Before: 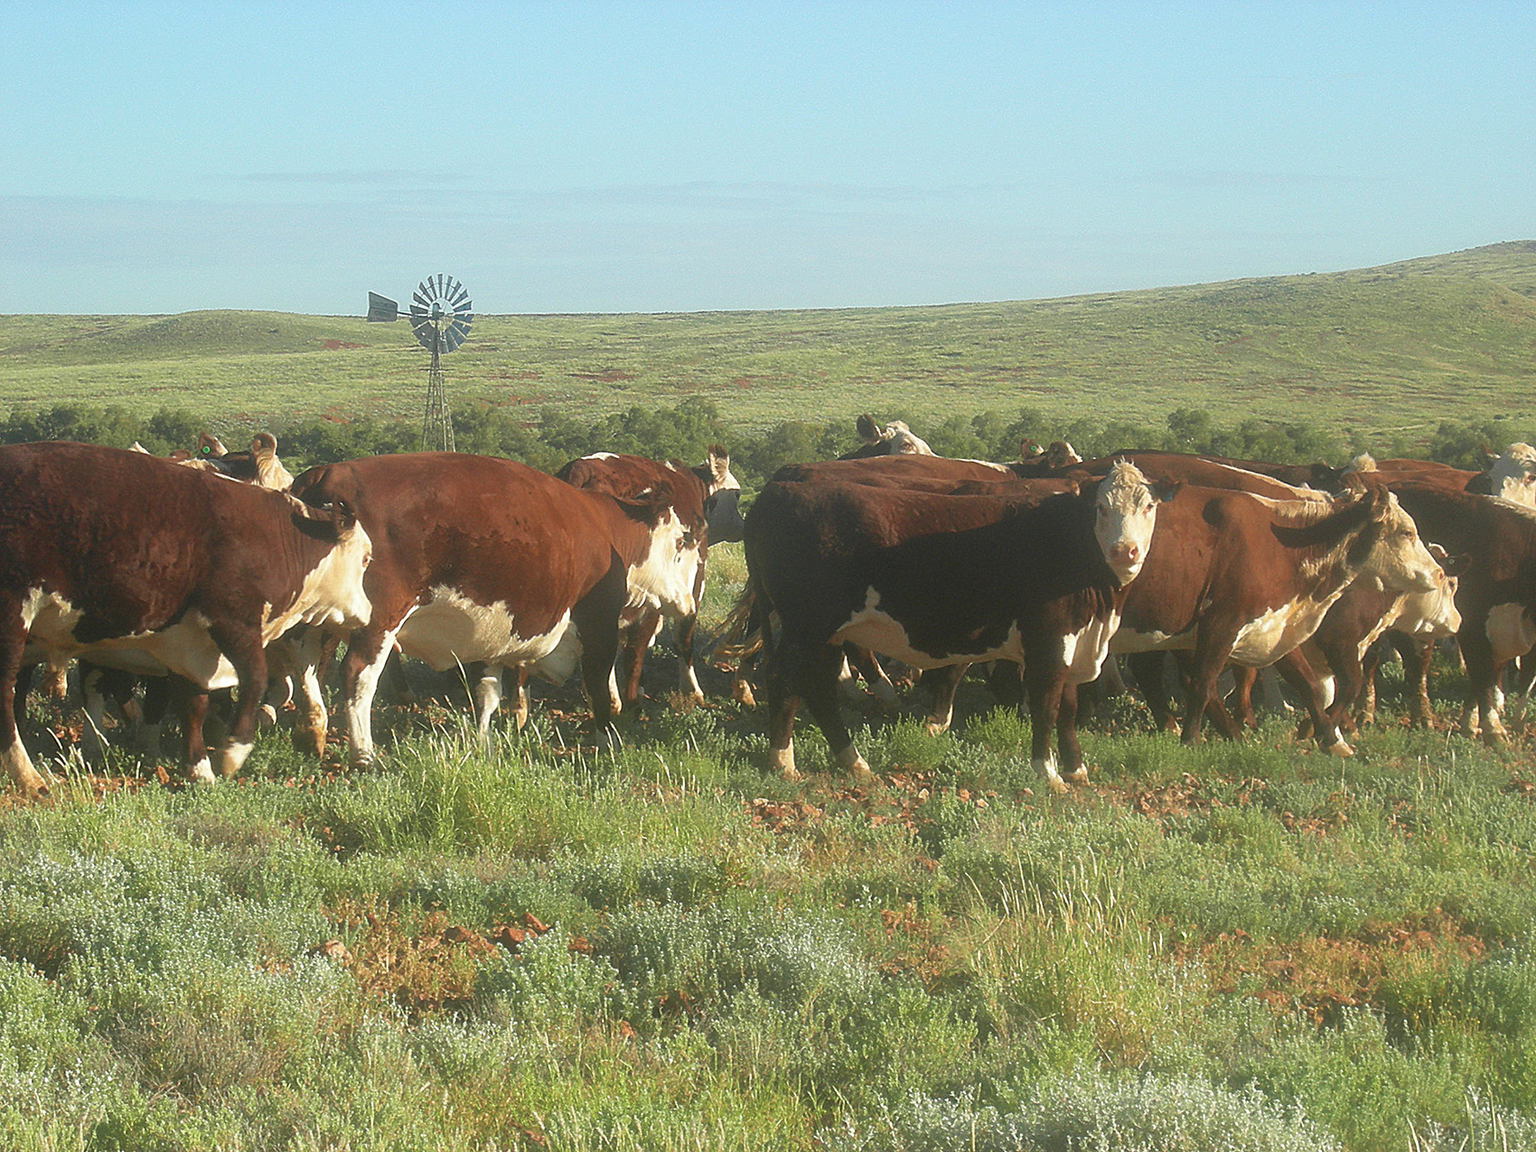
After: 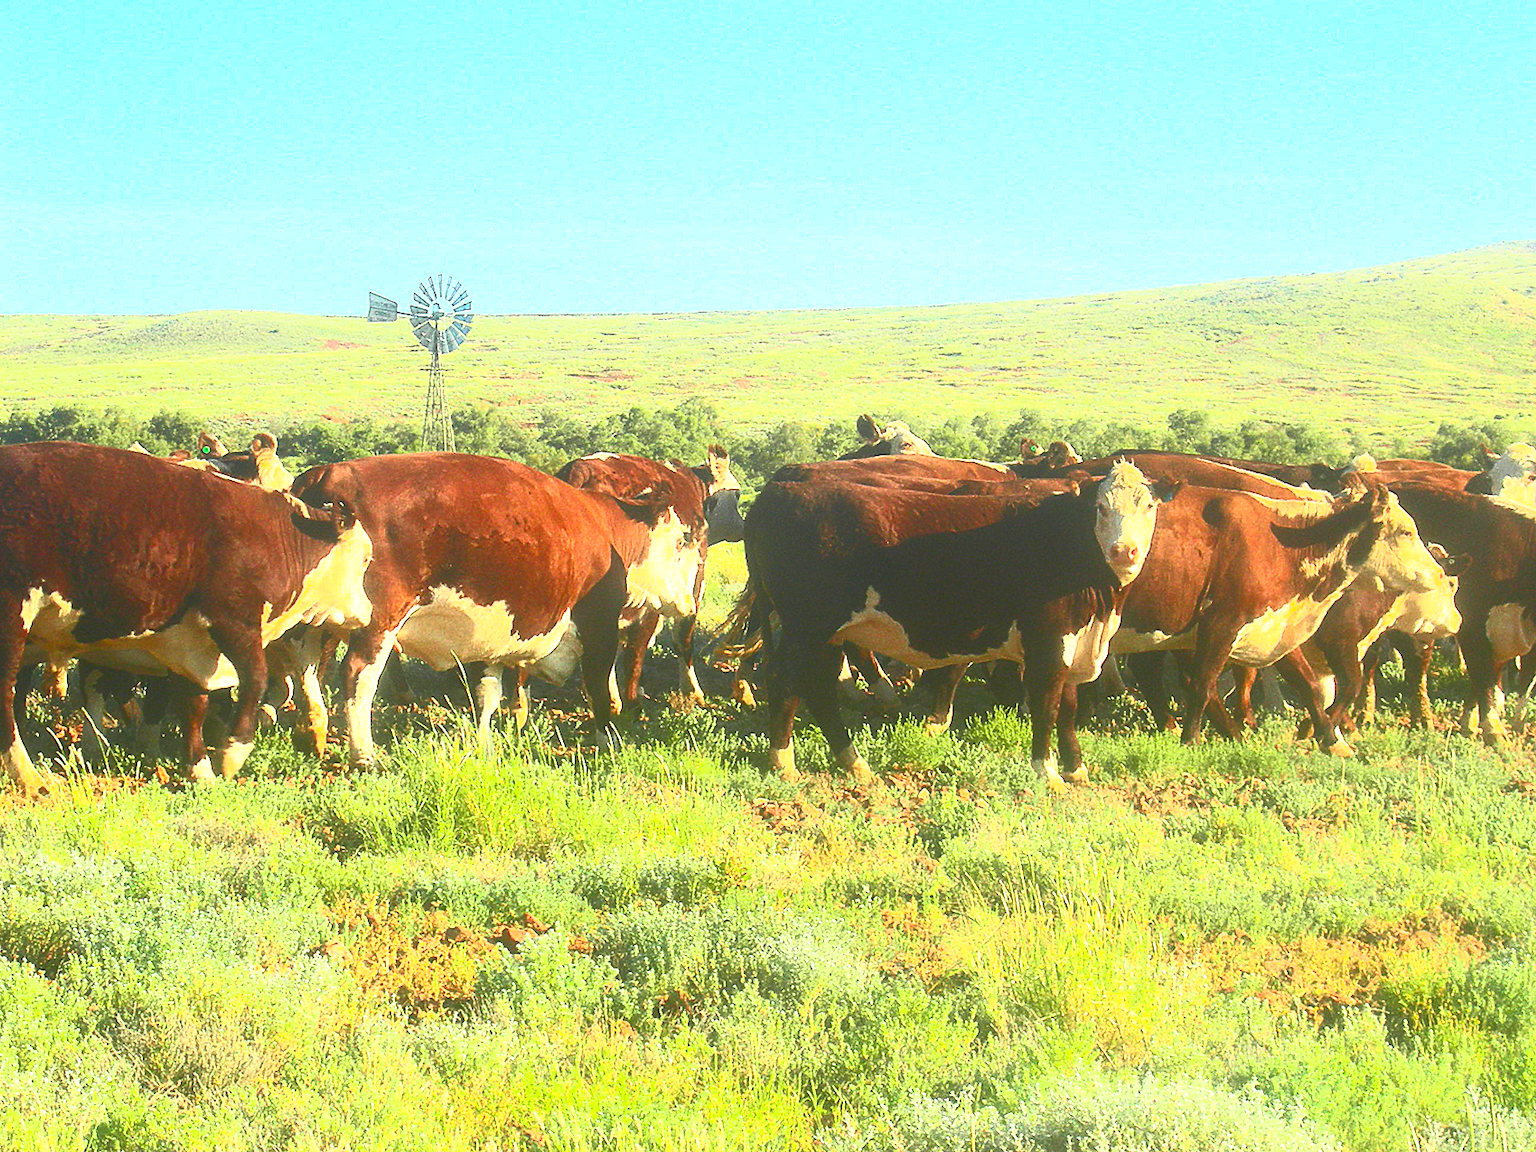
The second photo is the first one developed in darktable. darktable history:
contrast brightness saturation: contrast 0.993, brightness 0.998, saturation 0.986
